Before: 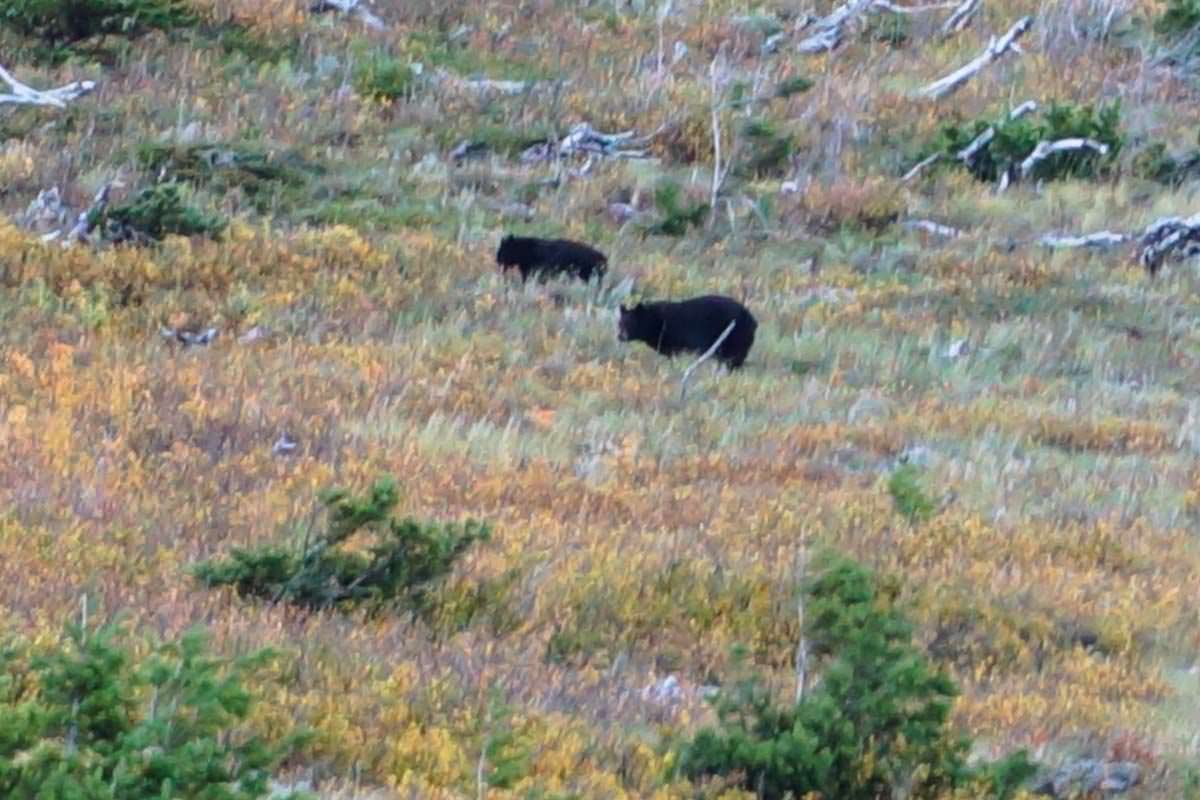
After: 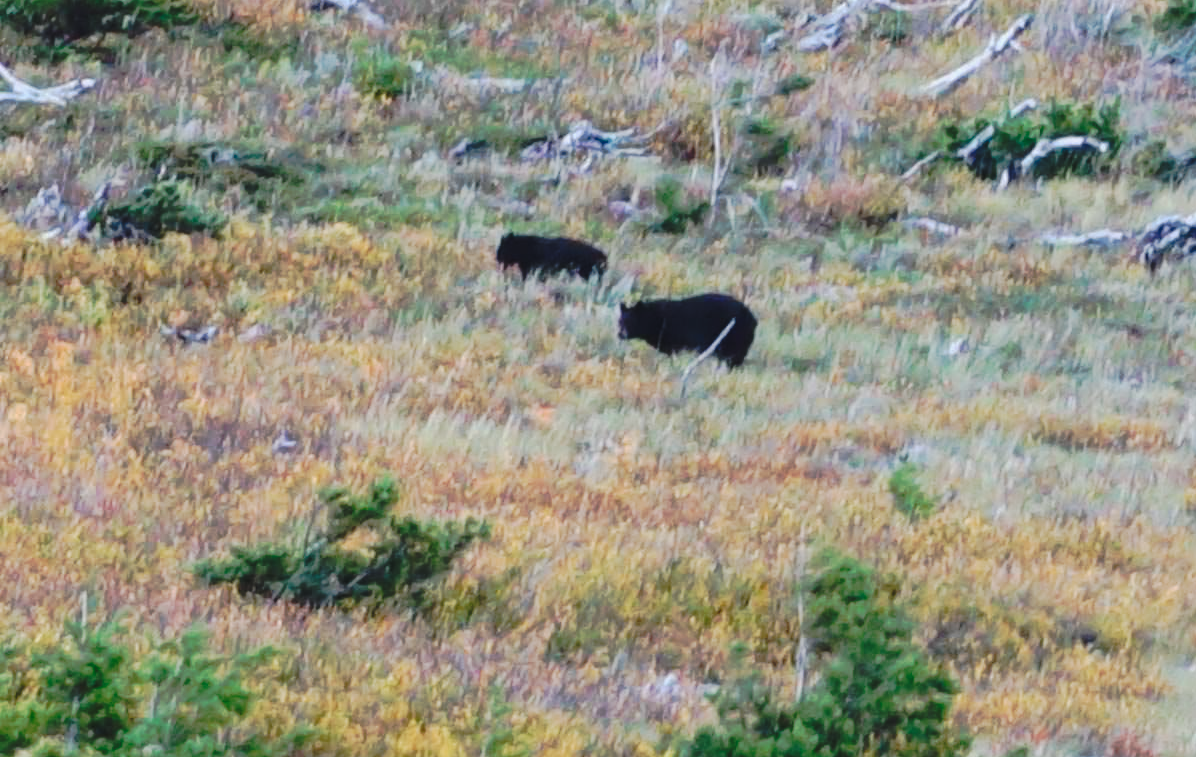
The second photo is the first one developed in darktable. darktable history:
crop: top 0.344%, right 0.256%, bottom 5.03%
exposure: black level correction -0.004, exposure 0.05 EV, compensate exposure bias true, compensate highlight preservation false
tone curve: curves: ch0 [(0, 0.032) (0.094, 0.08) (0.265, 0.208) (0.41, 0.417) (0.498, 0.496) (0.638, 0.673) (0.845, 0.828) (0.994, 0.964)]; ch1 [(0, 0) (0.161, 0.092) (0.37, 0.302) (0.417, 0.434) (0.492, 0.502) (0.576, 0.589) (0.644, 0.638) (0.725, 0.765) (1, 1)]; ch2 [(0, 0) (0.352, 0.403) (0.45, 0.469) (0.521, 0.515) (0.55, 0.528) (0.589, 0.576) (1, 1)], preserve colors none
